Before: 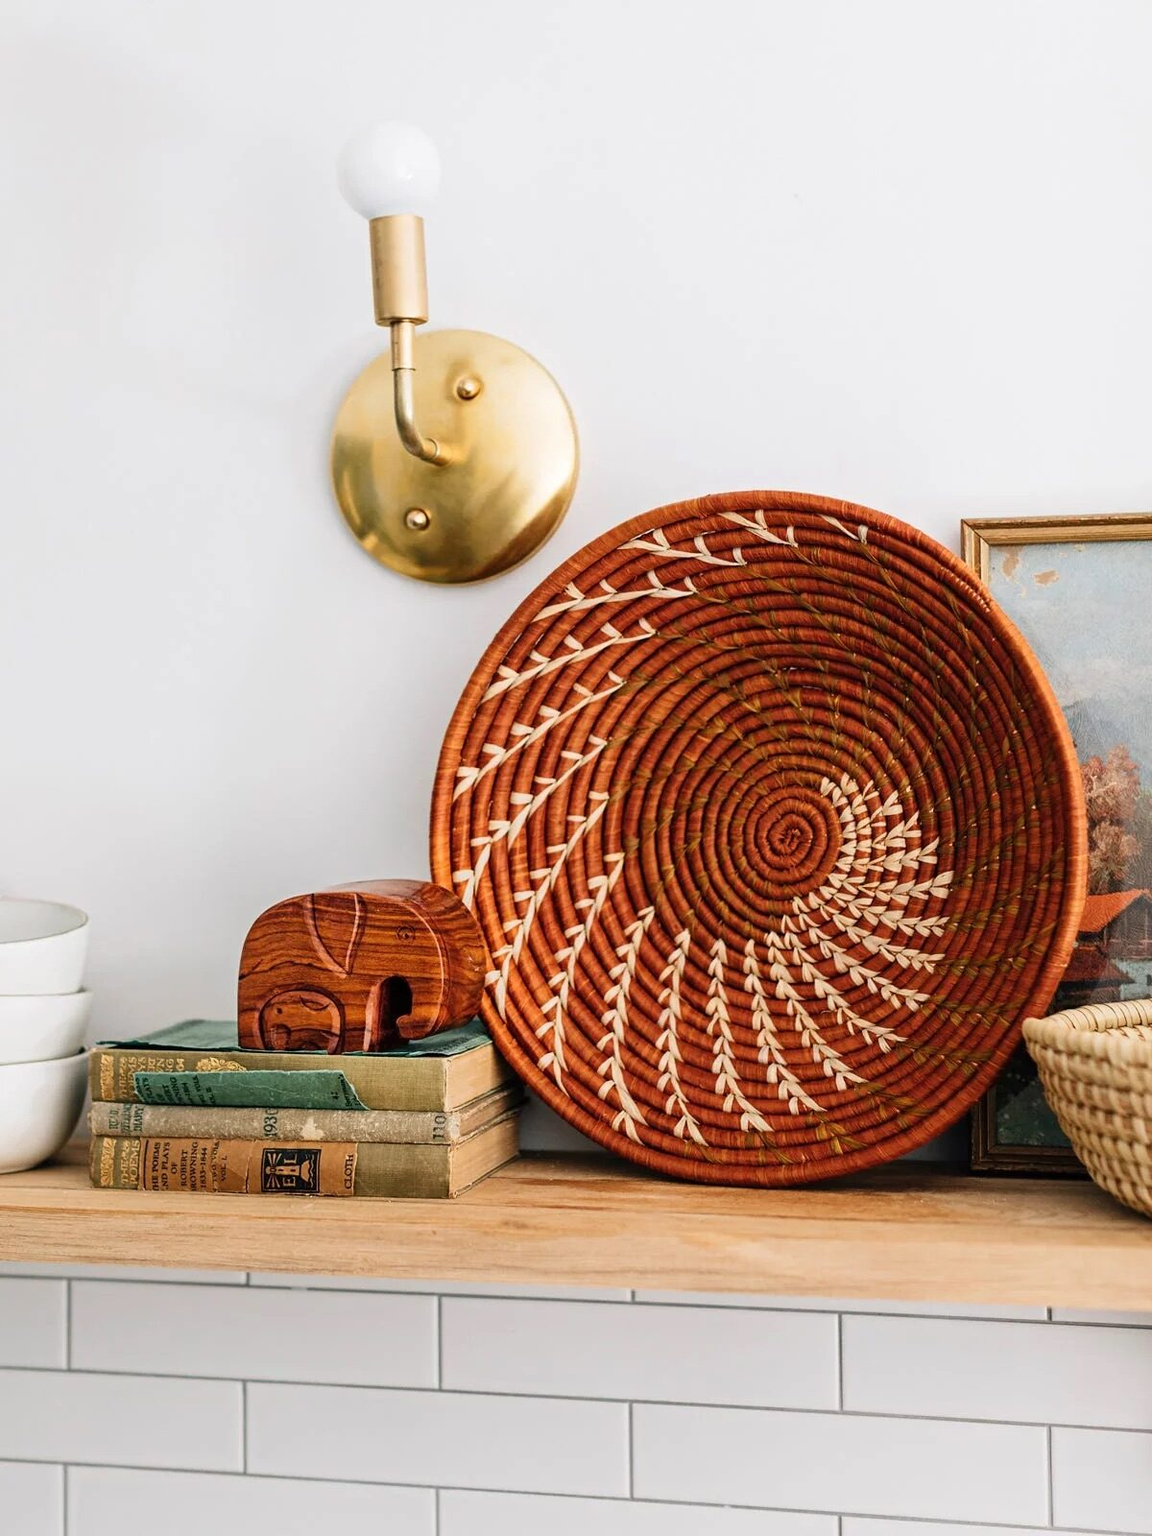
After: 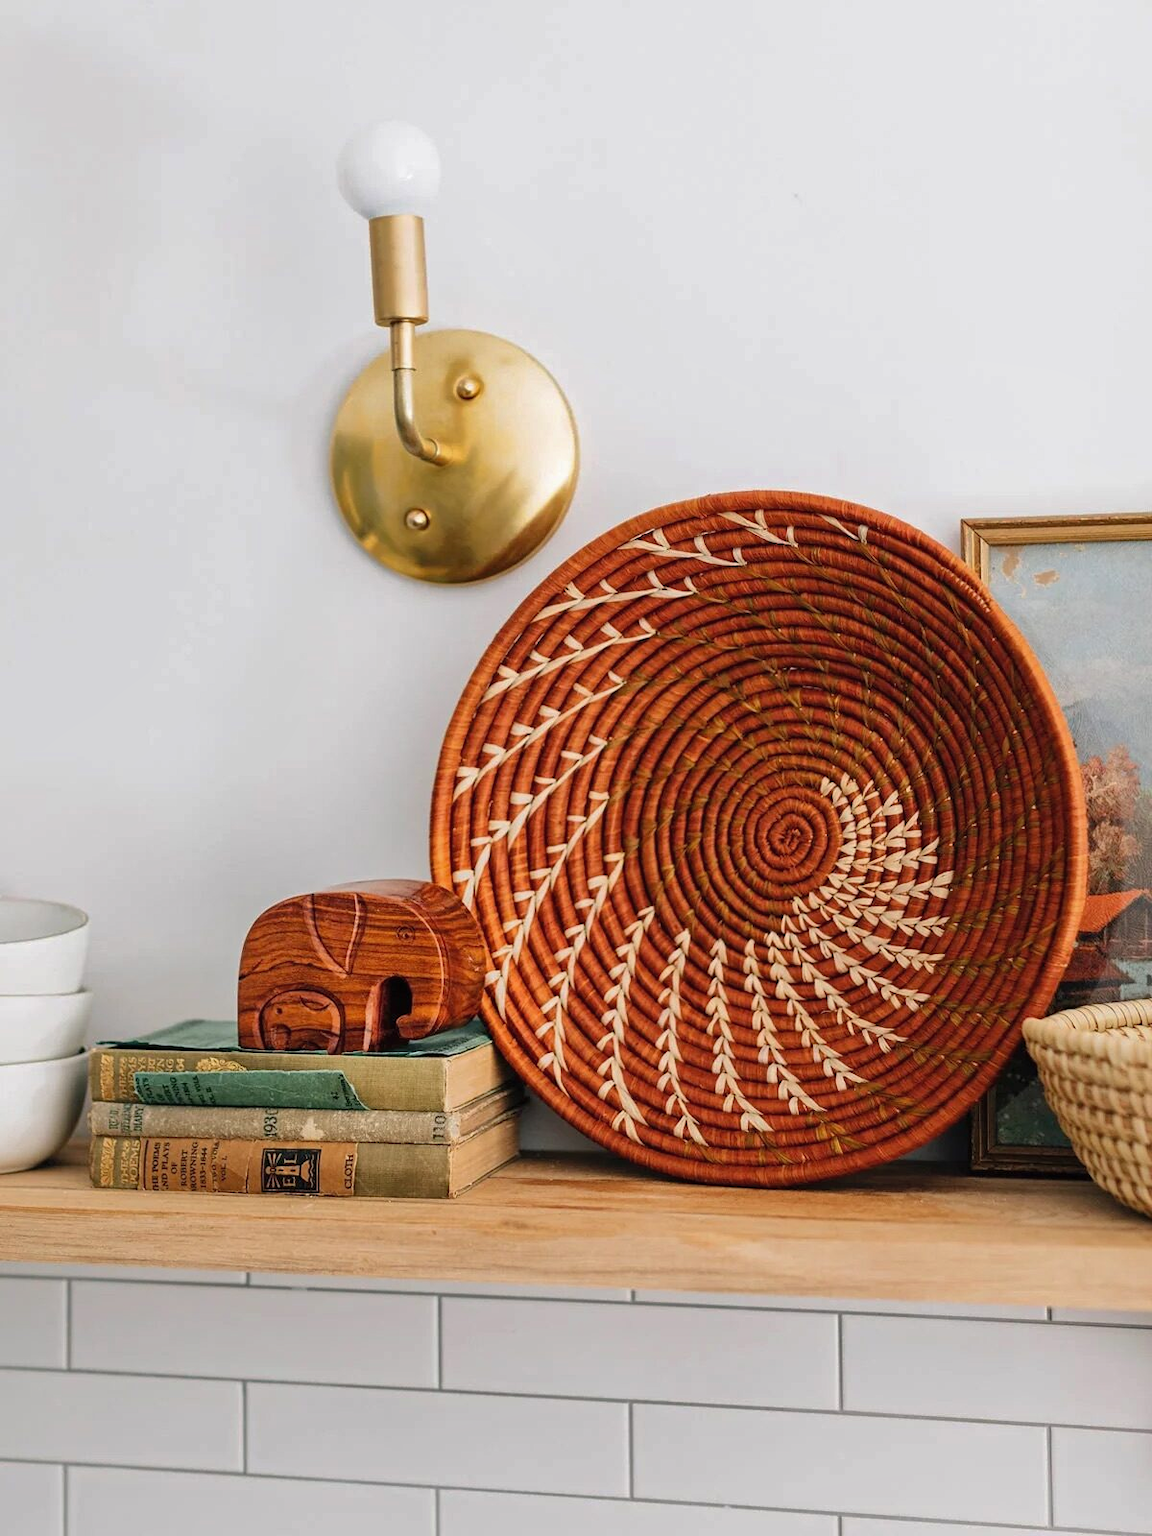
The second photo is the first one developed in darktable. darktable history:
shadows and highlights: shadows 30
local contrast: mode bilateral grid, contrast 100, coarseness 100, detail 94%, midtone range 0.2
